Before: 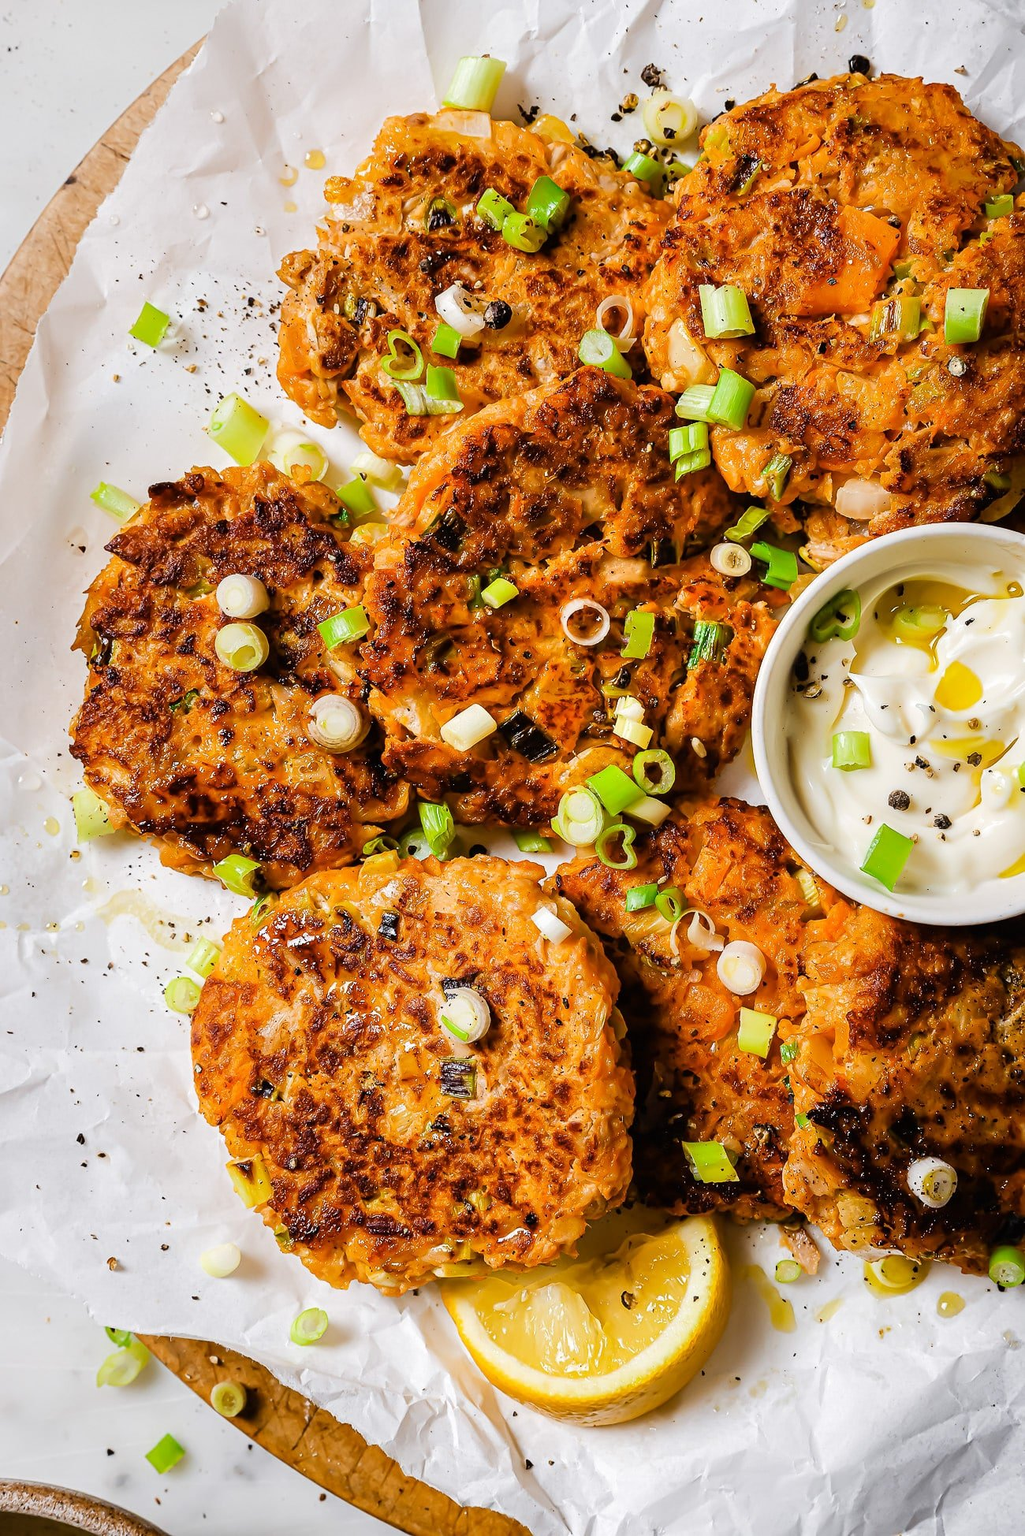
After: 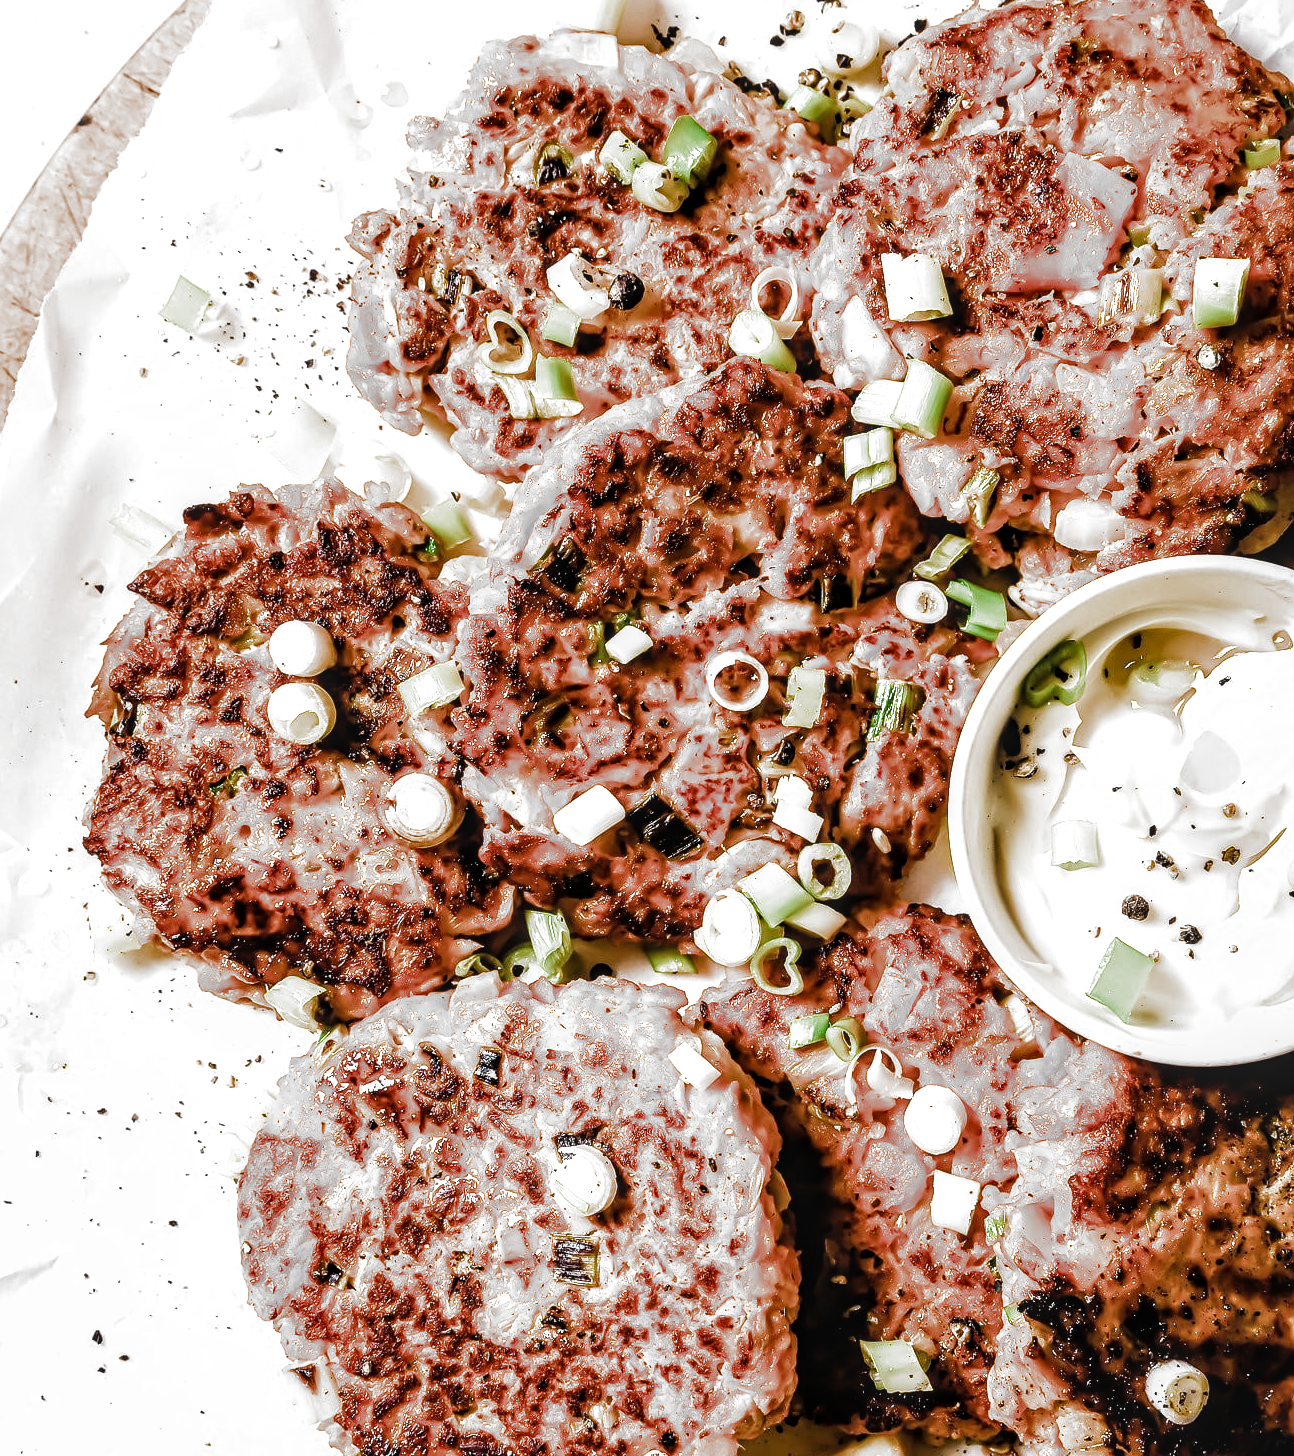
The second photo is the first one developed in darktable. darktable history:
crop: left 0.392%, top 5.545%, bottom 19.729%
exposure: black level correction 0.001, exposure 0.498 EV, compensate highlight preservation false
filmic rgb: black relative exposure -9.09 EV, white relative exposure 2.3 EV, hardness 7.46, add noise in highlights 0.002, color science v3 (2019), use custom middle-gray values true, contrast in highlights soft
local contrast: on, module defaults
